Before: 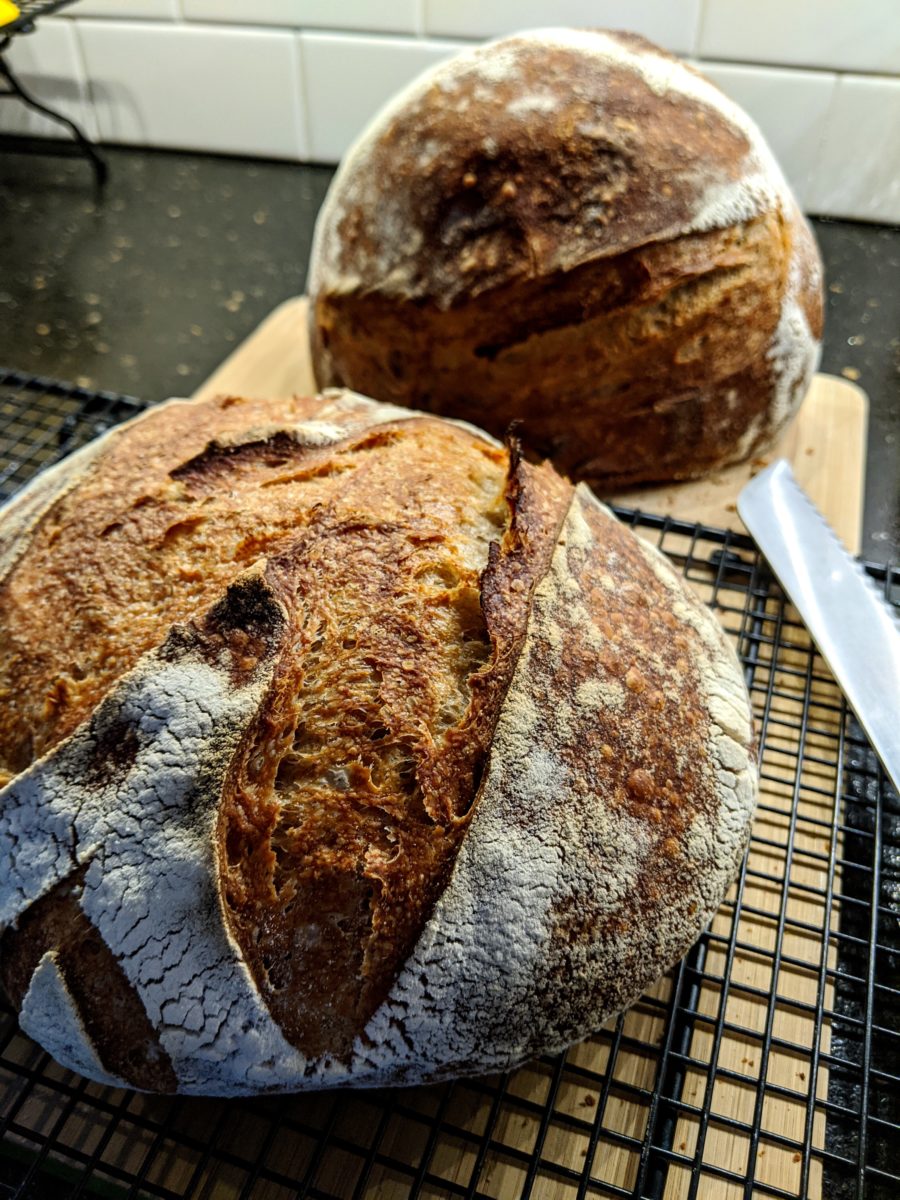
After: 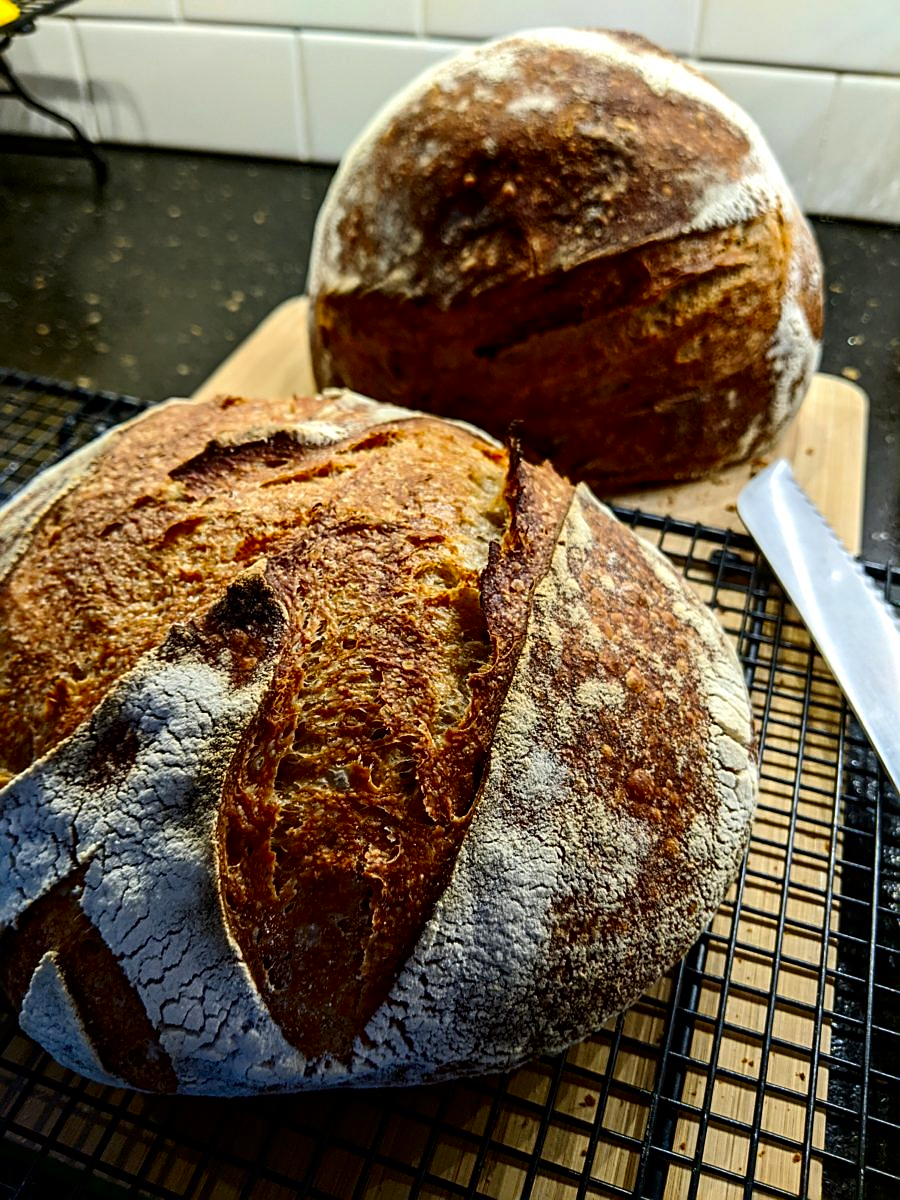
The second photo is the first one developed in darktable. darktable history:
contrast brightness saturation: contrast 0.12, brightness -0.12, saturation 0.2
sharpen: on, module defaults
